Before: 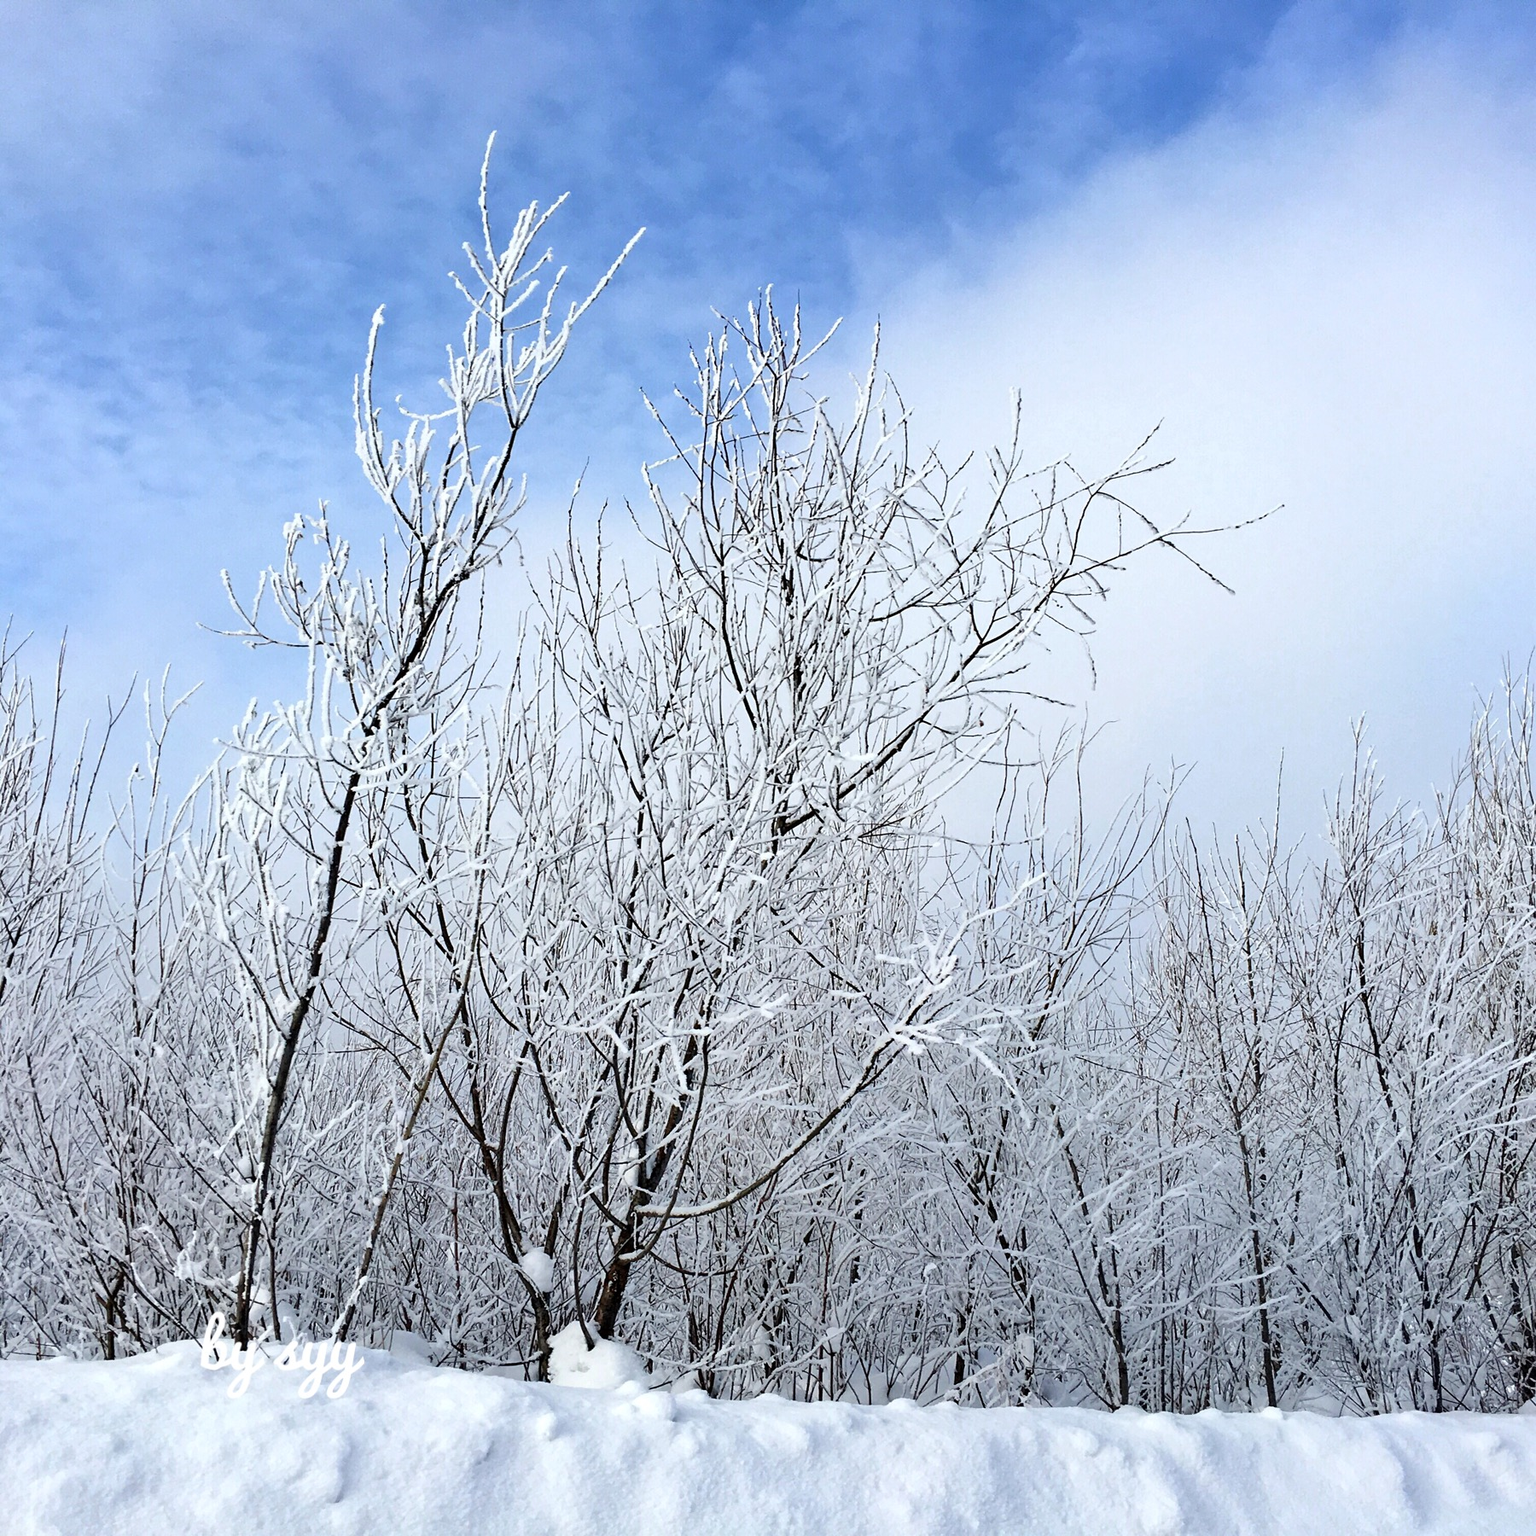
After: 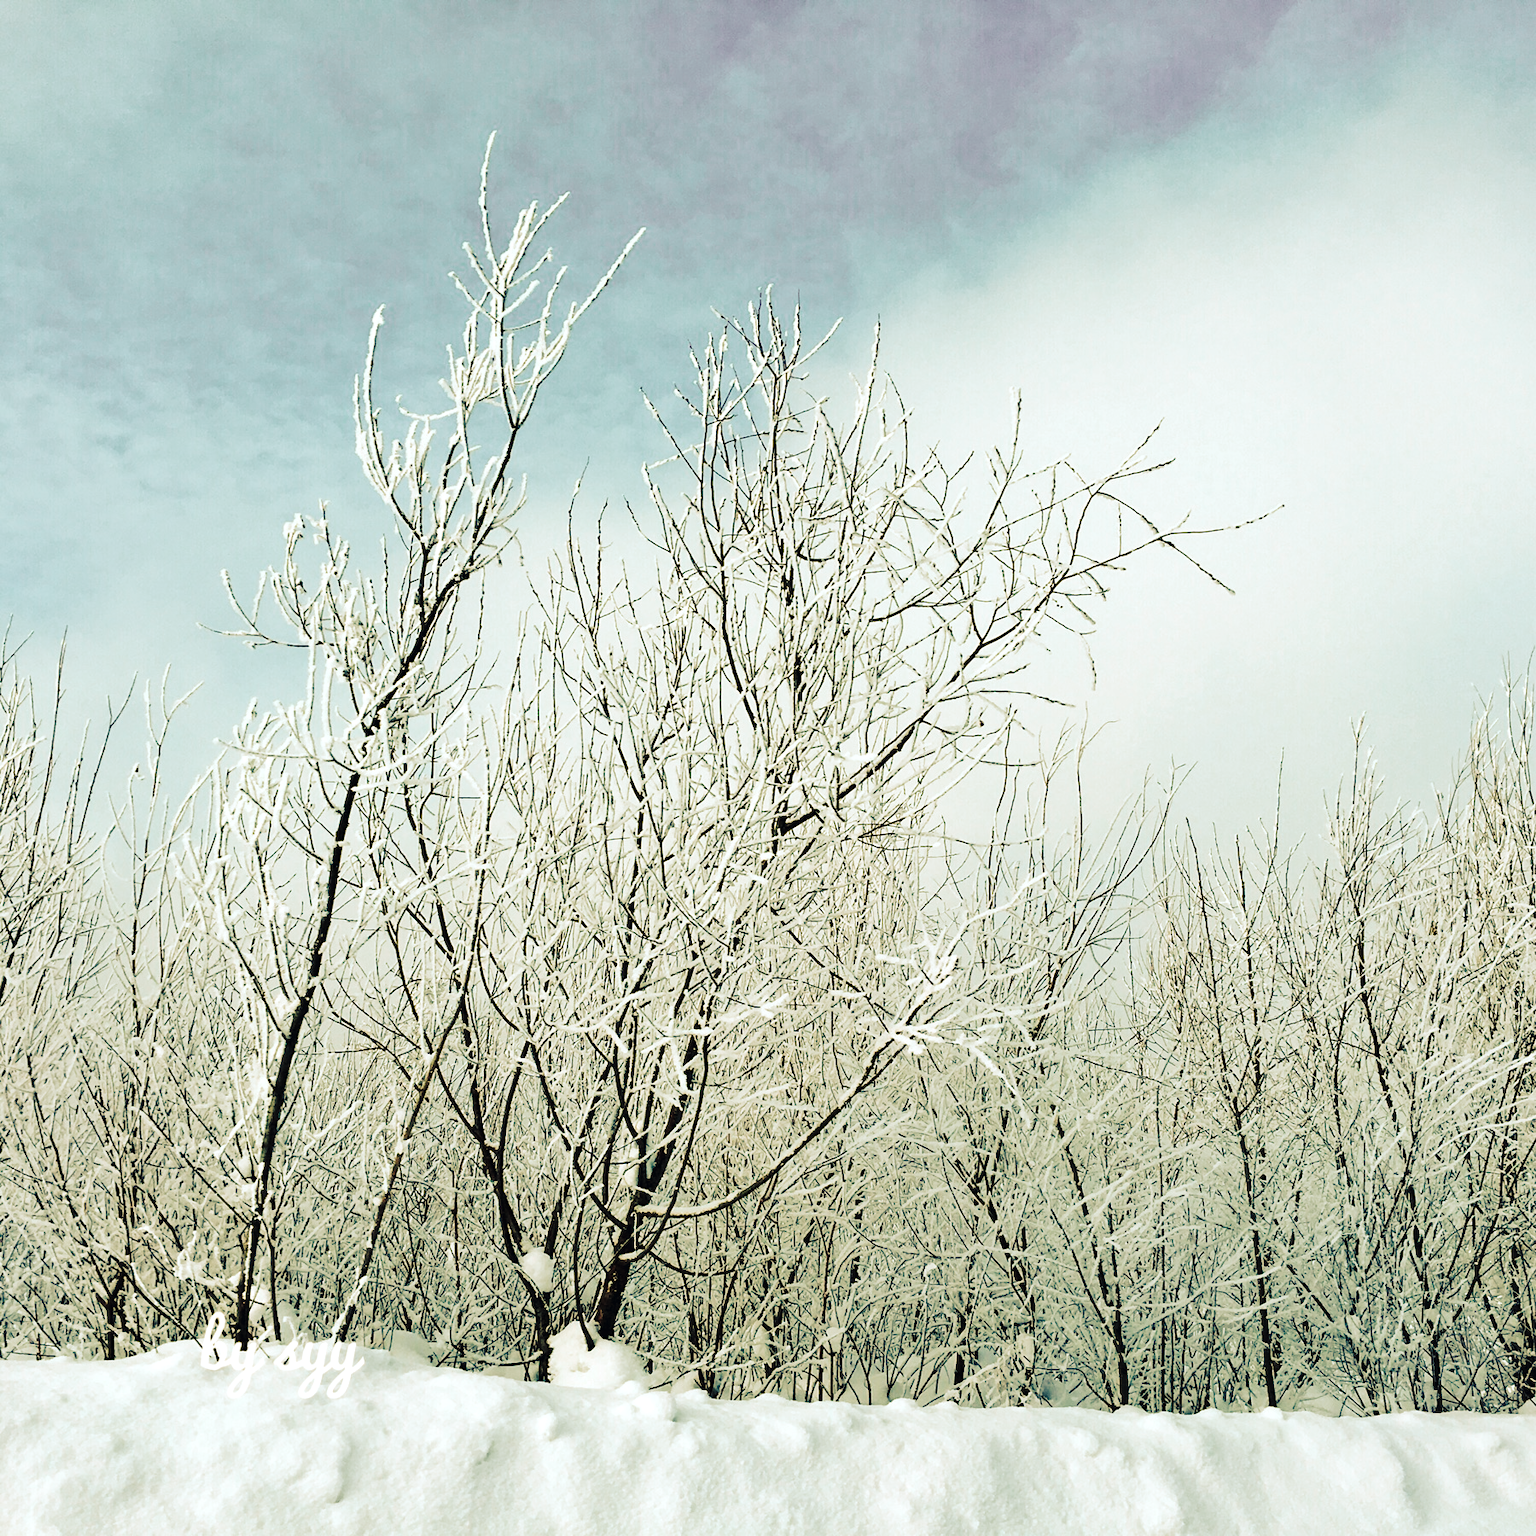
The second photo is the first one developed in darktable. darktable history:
tone curve: curves: ch0 [(0, 0) (0.003, 0.003) (0.011, 0.009) (0.025, 0.018) (0.044, 0.027) (0.069, 0.034) (0.1, 0.043) (0.136, 0.056) (0.177, 0.084) (0.224, 0.138) (0.277, 0.203) (0.335, 0.329) (0.399, 0.451) (0.468, 0.572) (0.543, 0.671) (0.623, 0.754) (0.709, 0.821) (0.801, 0.88) (0.898, 0.938) (1, 1)], preserve colors none
color look up table: target L [92.62, 91.16, 82.31, 69.86, 65.21, 66.43, 60.53, 49.42, 36.11, 38.09, 19.91, 200.77, 102.77, 86.48, 75.95, 73.76, 69.81, 66.1, 58.75, 52.92, 51.34, 57.19, 52.88, 53.82, 44.31, 24.03, 9.506, 95.59, 84.24, 72.46, 86.61, 70.2, 63.45, 55.36, 78.92, 66.32, 43.03, 30.39, 35.27, 20.44, 2.049, 90.69, 89.69, 73.58, 66.67, 63.07, 68.27, 51.24, 38.12], target a [-19.95, -24.93, -45.3, -17.24, -38.88, -8.544, -38.25, -25.34, -18.61, -19.92, -8.949, 0, 0, -2.948, 19.79, 17.19, 33.49, 31.79, 8.198, 18.42, 18.41, 45.36, 52.86, 49.01, 31.88, 27.33, 16.63, 14.56, 15.48, 18.39, 16.72, 21.18, 40.17, 10.69, 16.68, 8.59, 8.539, 27.88, 16.63, 10.18, -0.205, -27.21, -32.23, -31.74, -25.86, -13.31, -2.472, -15, -11.58], target b [63.19, 52.8, 53.83, 31.77, 46.14, 55.42, 37.24, 16.82, 18.89, 12.58, 11.2, -0.001, -0.002, 65.13, 47.34, 65.67, 31.09, 49.95, 26.91, 38.69, 34.2, 35.38, 23.02, 41.94, 16.67, 14.15, 9.025, 11.85, 16.54, 25.87, 8.364, 19.1, 21.98, 9.518, 11.7, -19.06, -14.86, -0.765, -18.58, -15.08, -6.796, 4.567, 3.003, 27.66, 3.357, -1.993, -15.66, -0.752, -0.712], num patches 49
